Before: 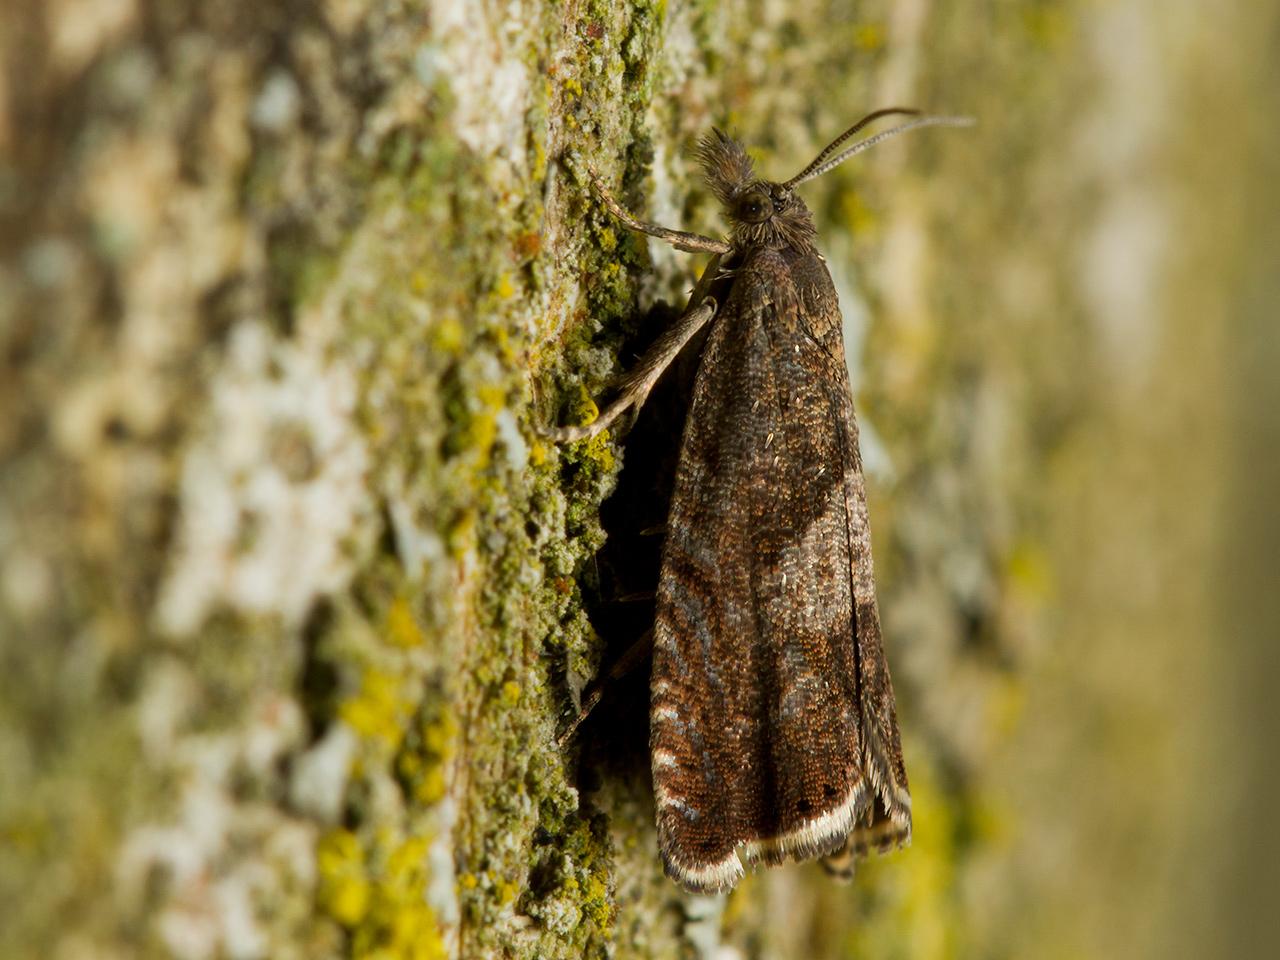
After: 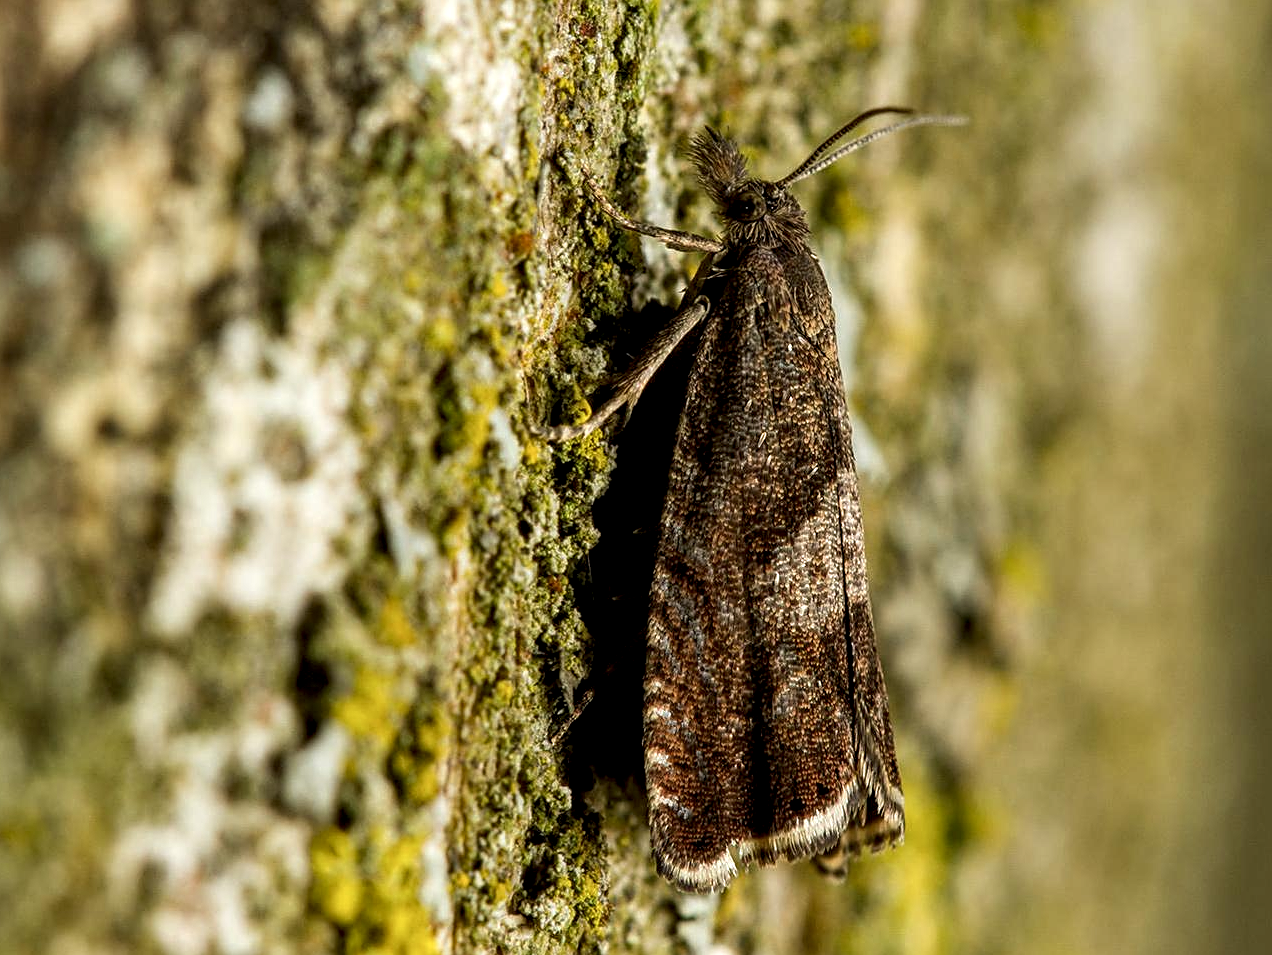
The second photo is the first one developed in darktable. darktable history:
sharpen: on, module defaults
crop and rotate: left 0.614%, top 0.179%, bottom 0.309%
local contrast: highlights 60%, shadows 60%, detail 160%
